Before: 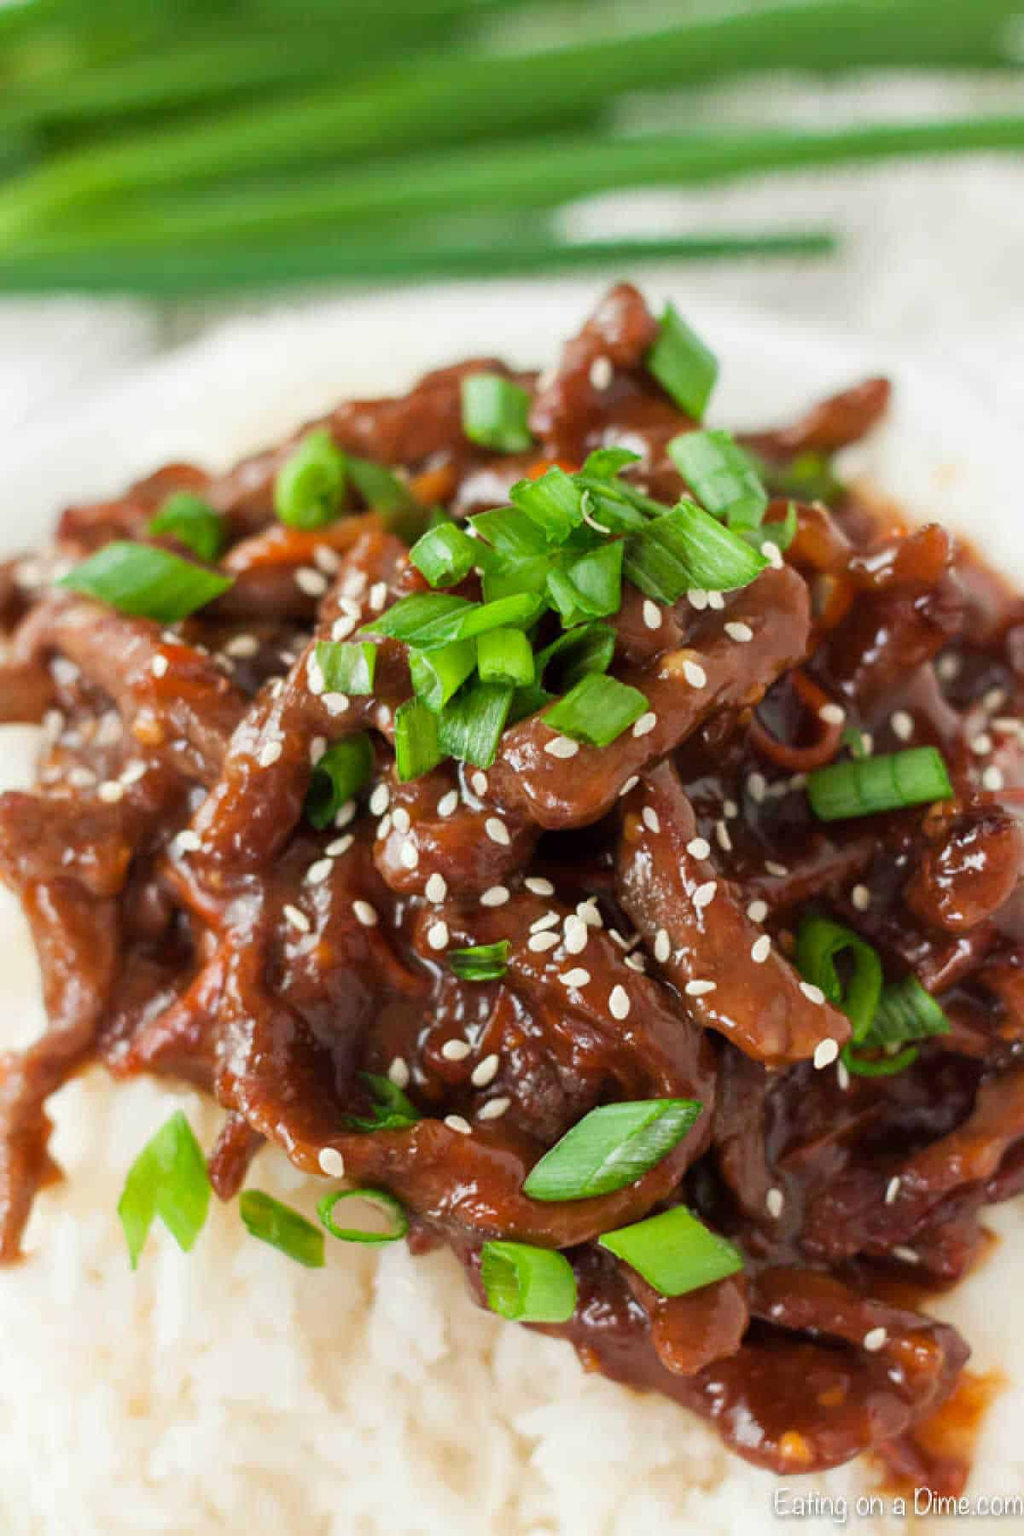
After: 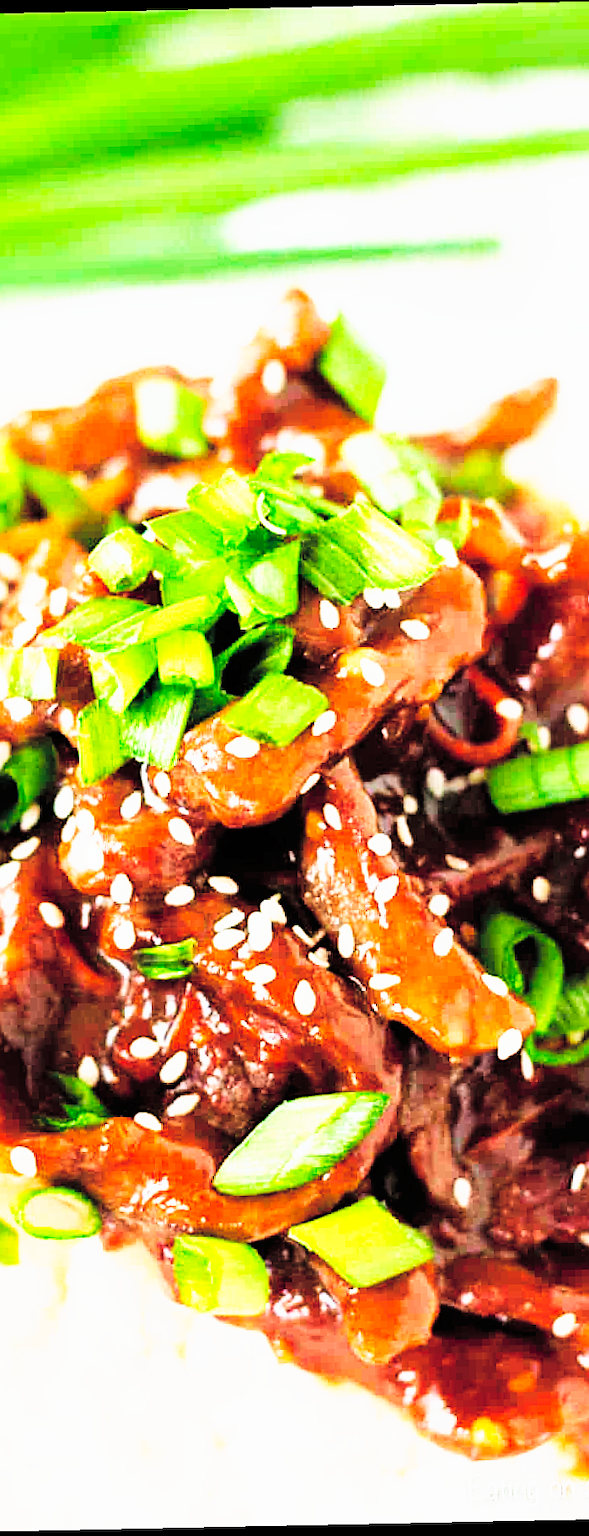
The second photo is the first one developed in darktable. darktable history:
sharpen: on, module defaults
tone curve: curves: ch0 [(0, 0) (0.003, 0.002) (0.011, 0.002) (0.025, 0.002) (0.044, 0.002) (0.069, 0.002) (0.1, 0.003) (0.136, 0.008) (0.177, 0.03) (0.224, 0.058) (0.277, 0.139) (0.335, 0.233) (0.399, 0.363) (0.468, 0.506) (0.543, 0.649) (0.623, 0.781) (0.709, 0.88) (0.801, 0.956) (0.898, 0.994) (1, 1)], preserve colors none
exposure: black level correction 0.001, exposure 0.955 EV, compensate exposure bias true, compensate highlight preservation false
white balance: red 0.982, blue 1.018
rotate and perspective: rotation -1.17°, automatic cropping off
crop: left 31.458%, top 0%, right 11.876%
global tonemap: drago (0.7, 100)
